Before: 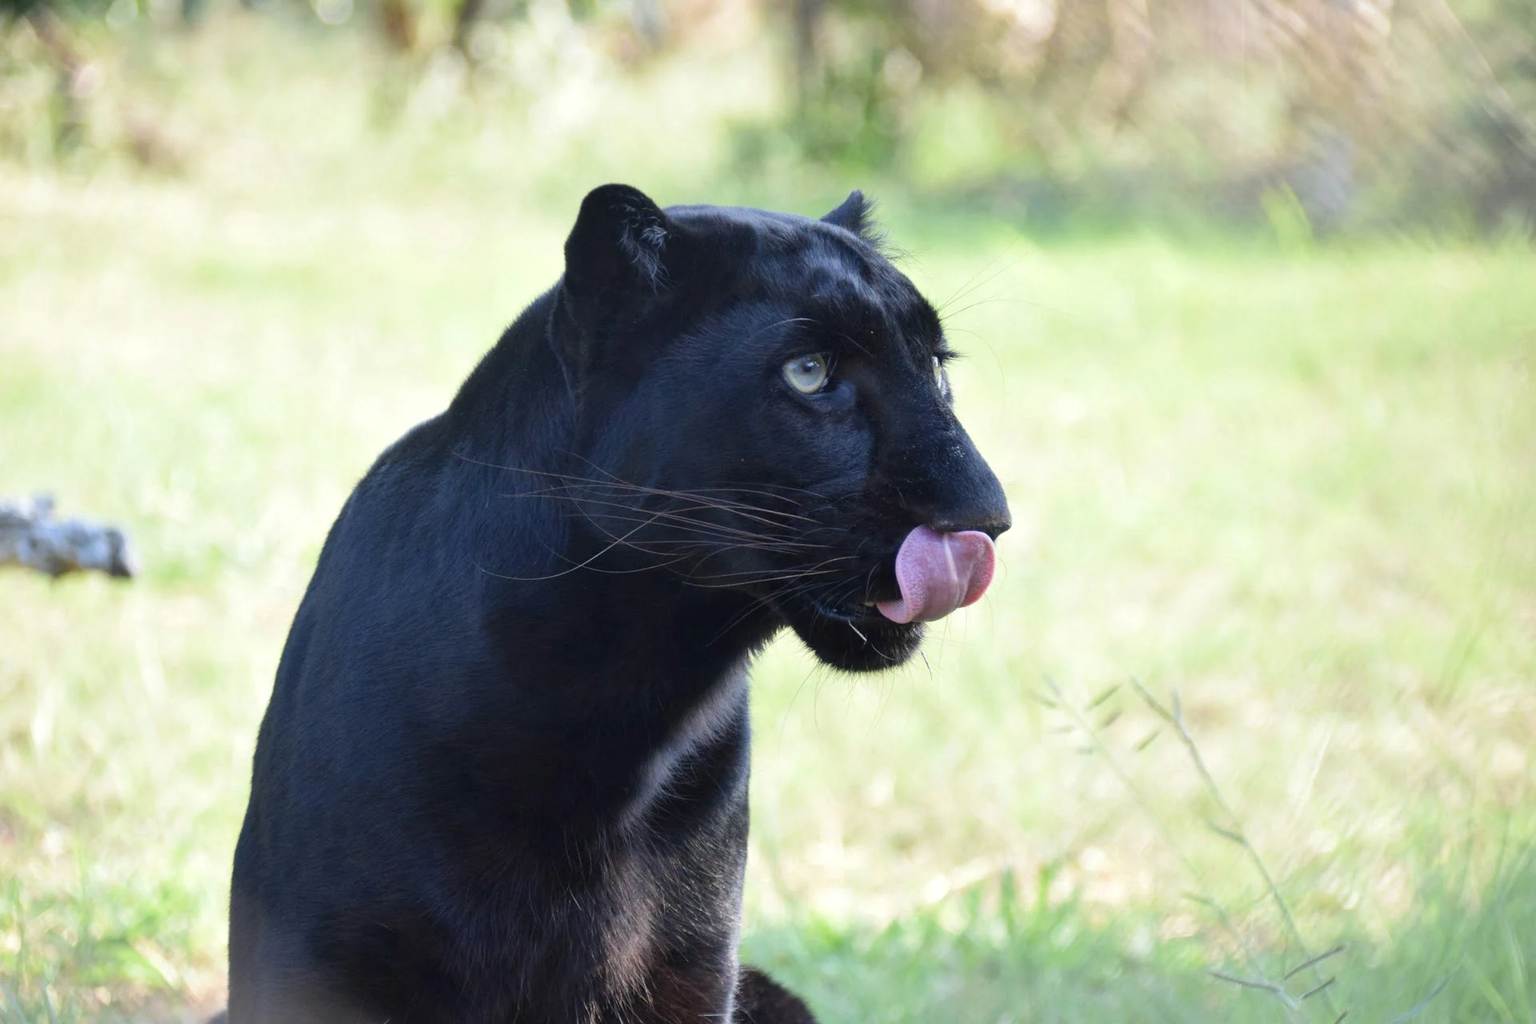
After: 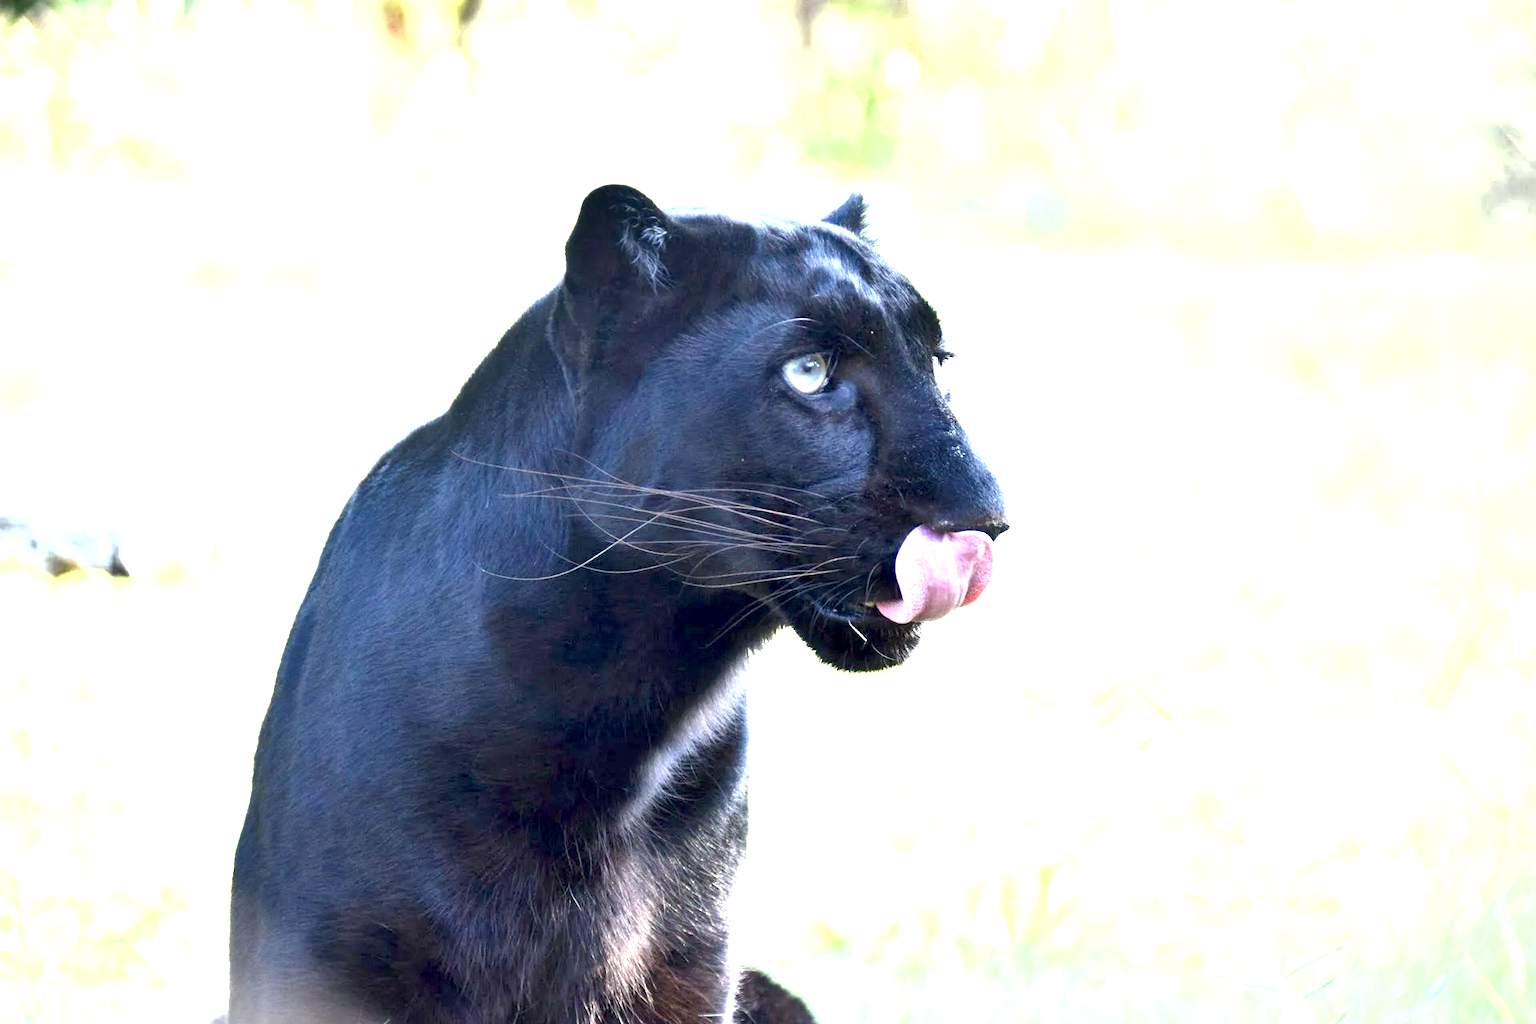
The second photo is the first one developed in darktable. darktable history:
shadows and highlights: shadows 37.14, highlights -27.8, soften with gaussian
exposure: black level correction 0.005, exposure 2.085 EV, compensate highlight preservation false
contrast brightness saturation: contrast 0.015, saturation -0.068
